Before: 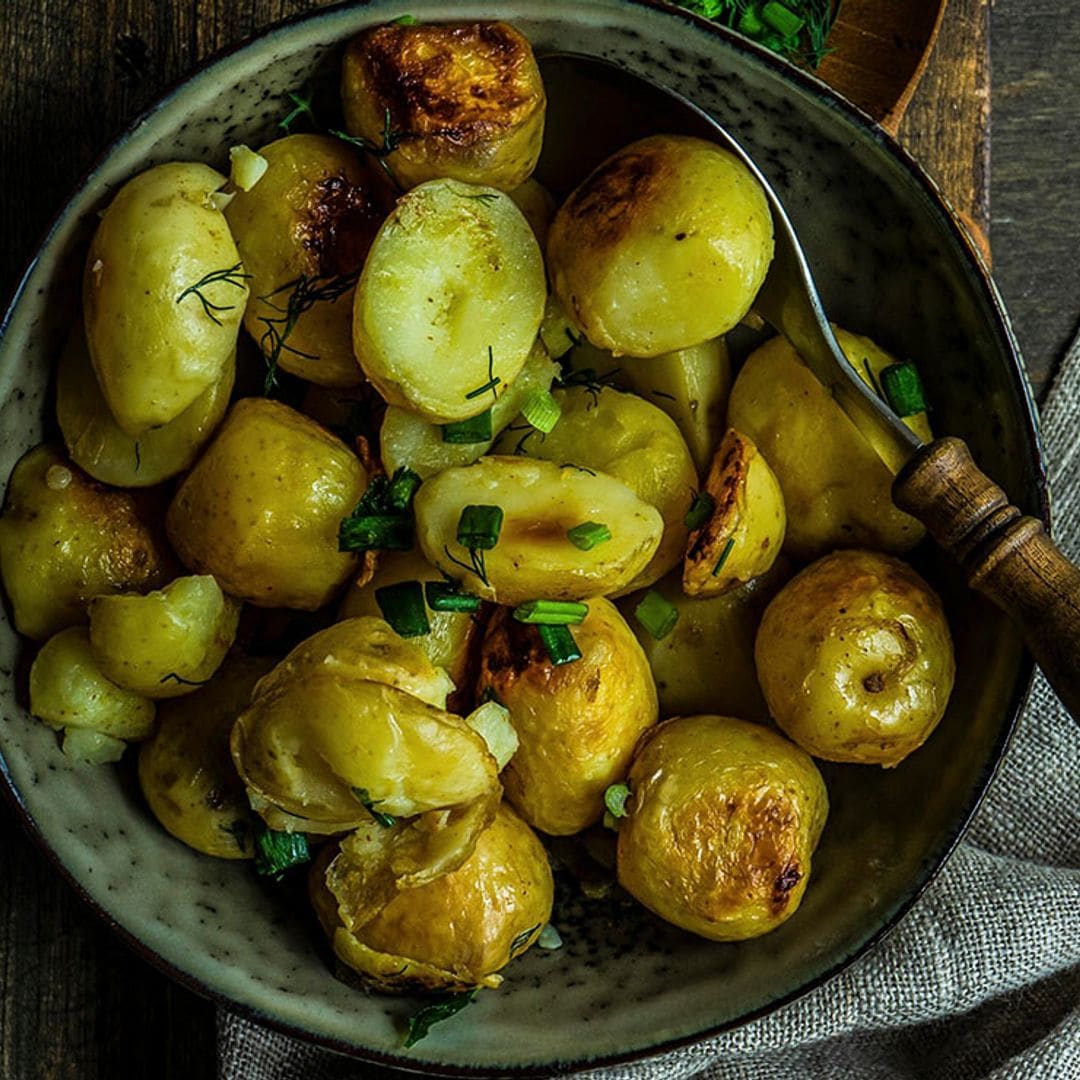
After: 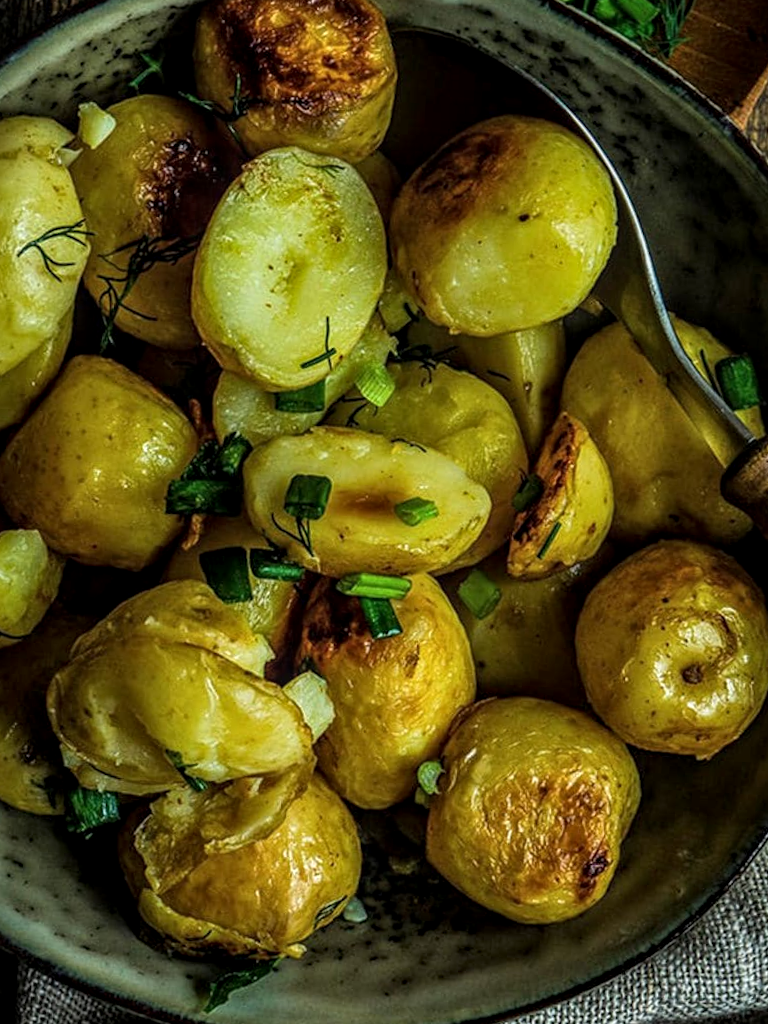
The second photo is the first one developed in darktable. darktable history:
local contrast: on, module defaults
crop and rotate: angle -3.14°, left 14.257%, top 0.02%, right 10.747%, bottom 0.084%
